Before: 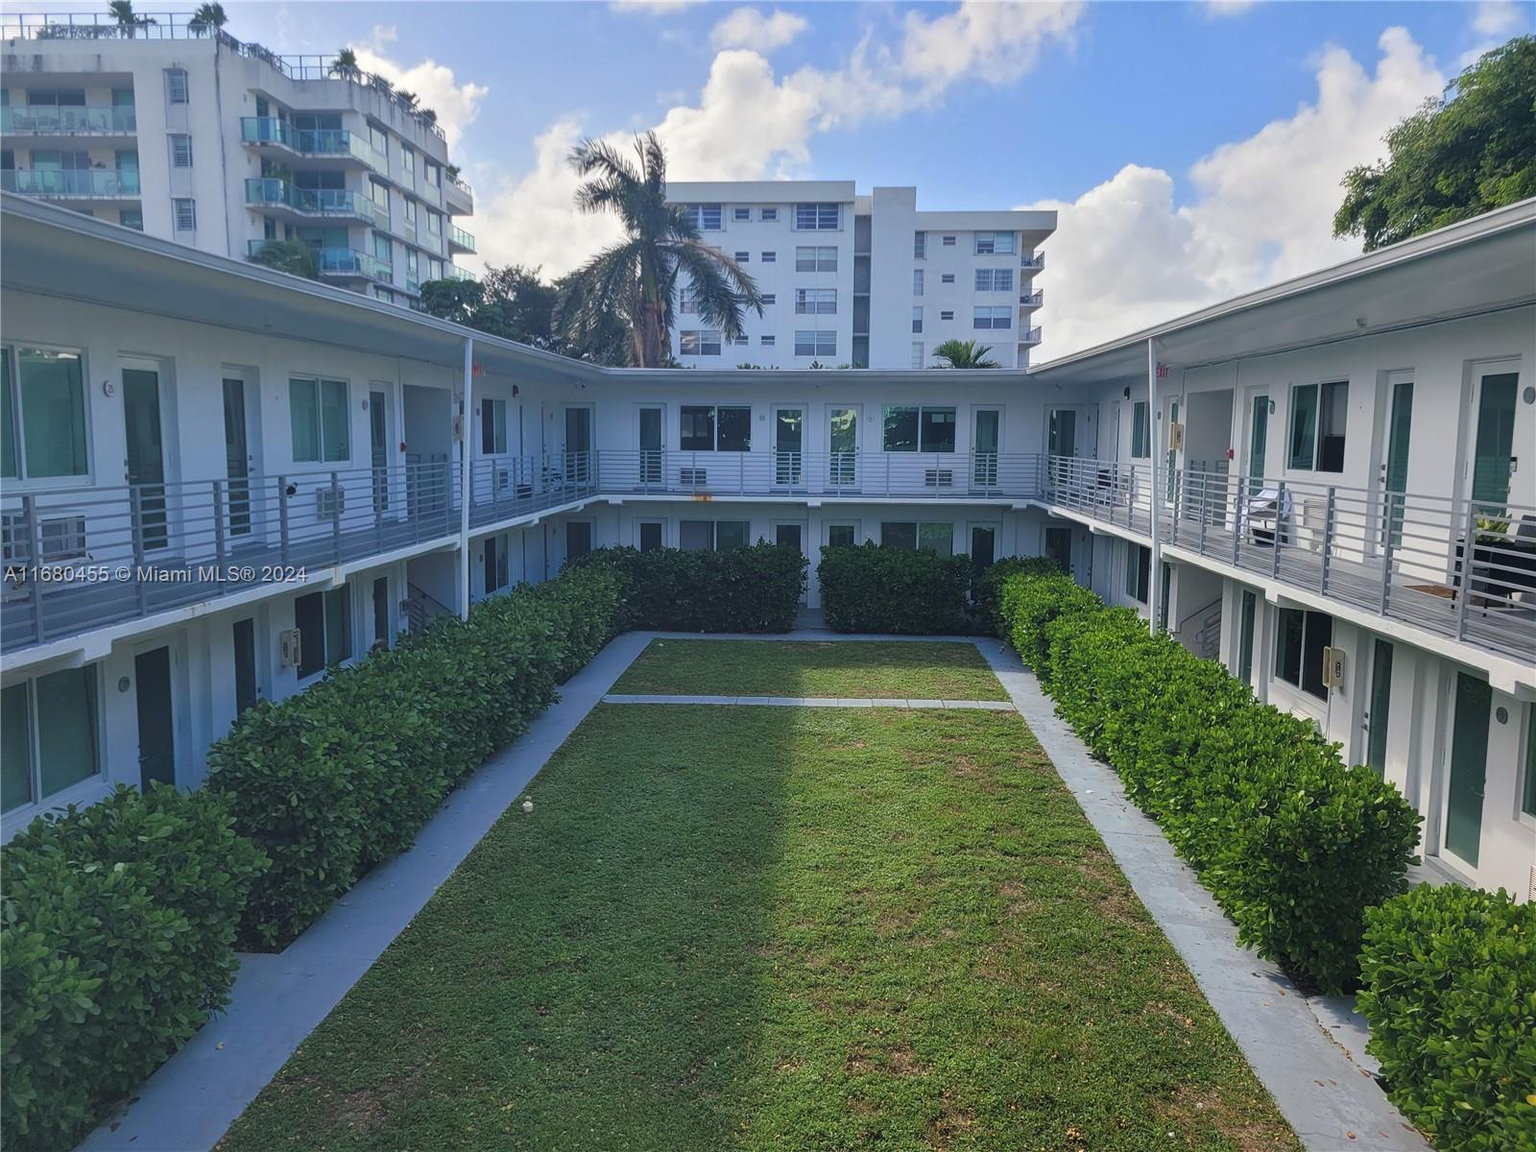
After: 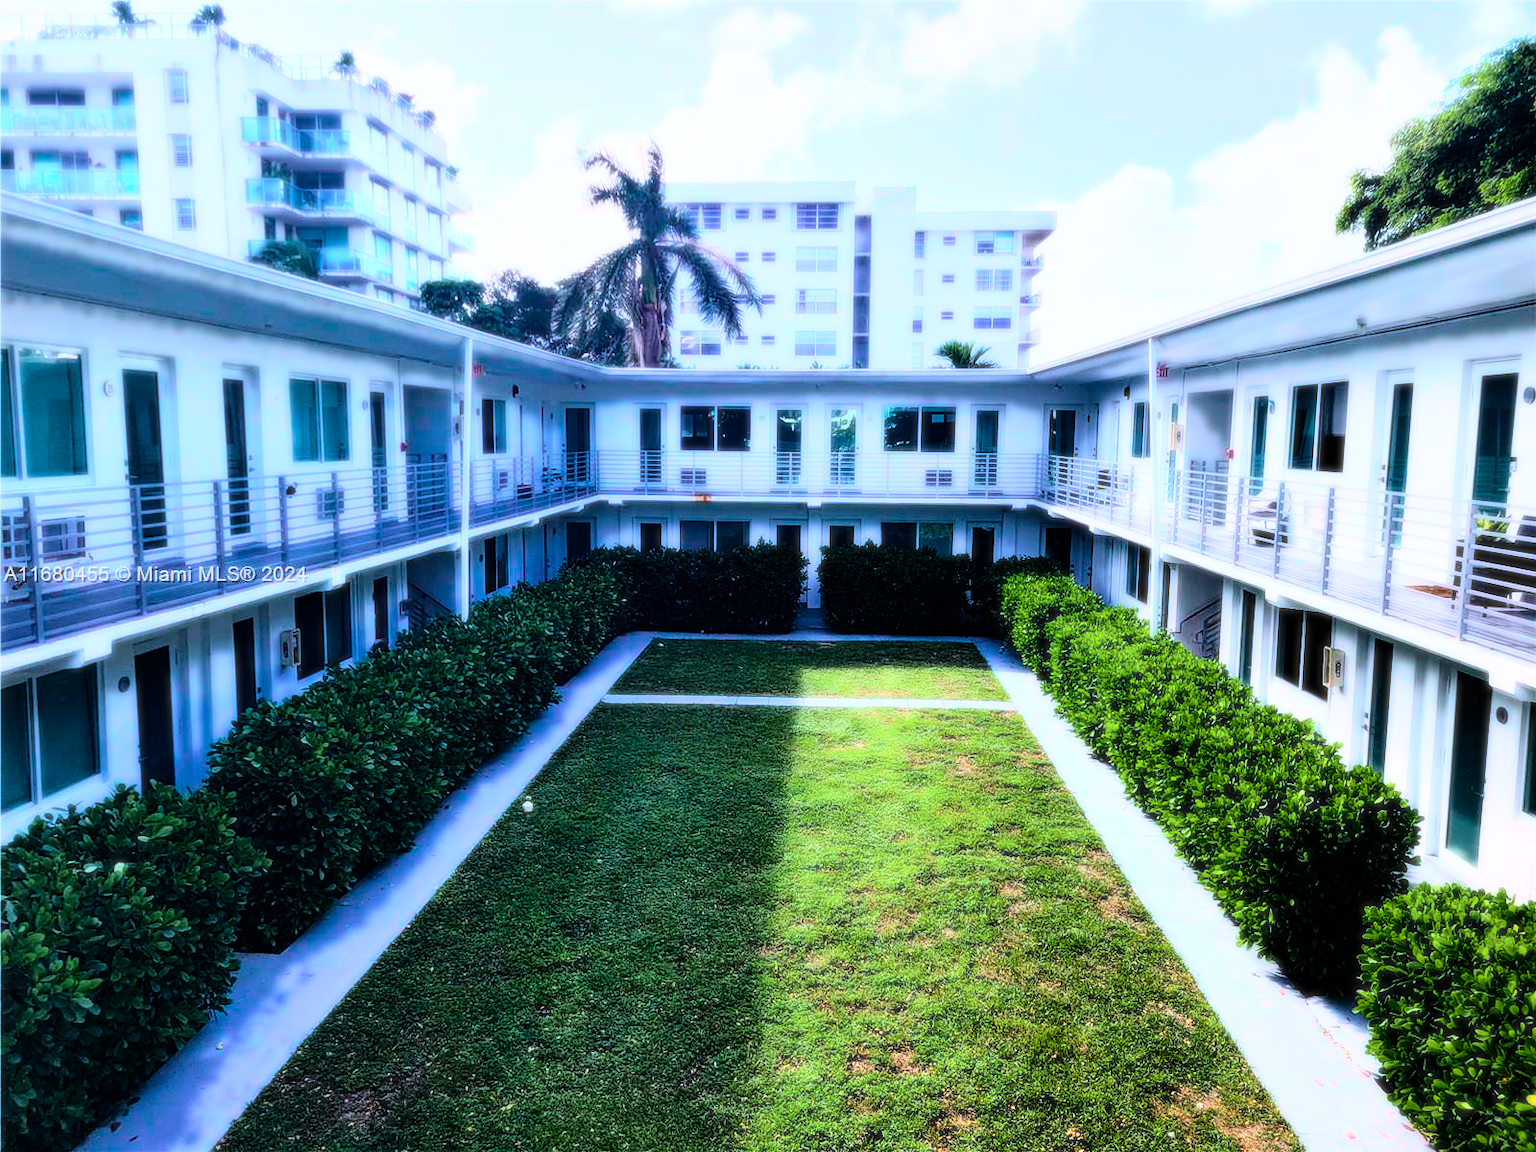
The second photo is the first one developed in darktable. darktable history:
tone curve: curves: ch0 [(0, 0) (0.091, 0.077) (0.389, 0.458) (0.745, 0.82) (0.844, 0.908) (0.909, 0.942) (1, 0.973)]; ch1 [(0, 0) (0.437, 0.404) (0.5, 0.5) (0.529, 0.556) (0.58, 0.603) (0.616, 0.649) (1, 1)]; ch2 [(0, 0) (0.442, 0.415) (0.5, 0.5) (0.535, 0.557) (0.585, 0.62) (1, 1)], color space Lab, independent channels, preserve colors none
color correction: highlights b* 3
tone equalizer: -8 EV -0.417 EV, -7 EV -0.389 EV, -6 EV -0.333 EV, -5 EV -0.222 EV, -3 EV 0.222 EV, -2 EV 0.333 EV, -1 EV 0.389 EV, +0 EV 0.417 EV, edges refinement/feathering 500, mask exposure compensation -1.57 EV, preserve details no
filmic rgb: black relative exposure -5 EV, hardness 2.88, contrast 1.4, highlights saturation mix -20%
color balance: lift [1, 1.001, 0.999, 1.001], gamma [1, 1.004, 1.007, 0.993], gain [1, 0.991, 0.987, 1.013], contrast 7.5%, contrast fulcrum 10%, output saturation 115%
white balance: red 0.967, blue 1.119, emerald 0.756
color balance rgb: perceptual saturation grading › global saturation 20%, global vibrance 20%
bloom: size 0%, threshold 54.82%, strength 8.31%
